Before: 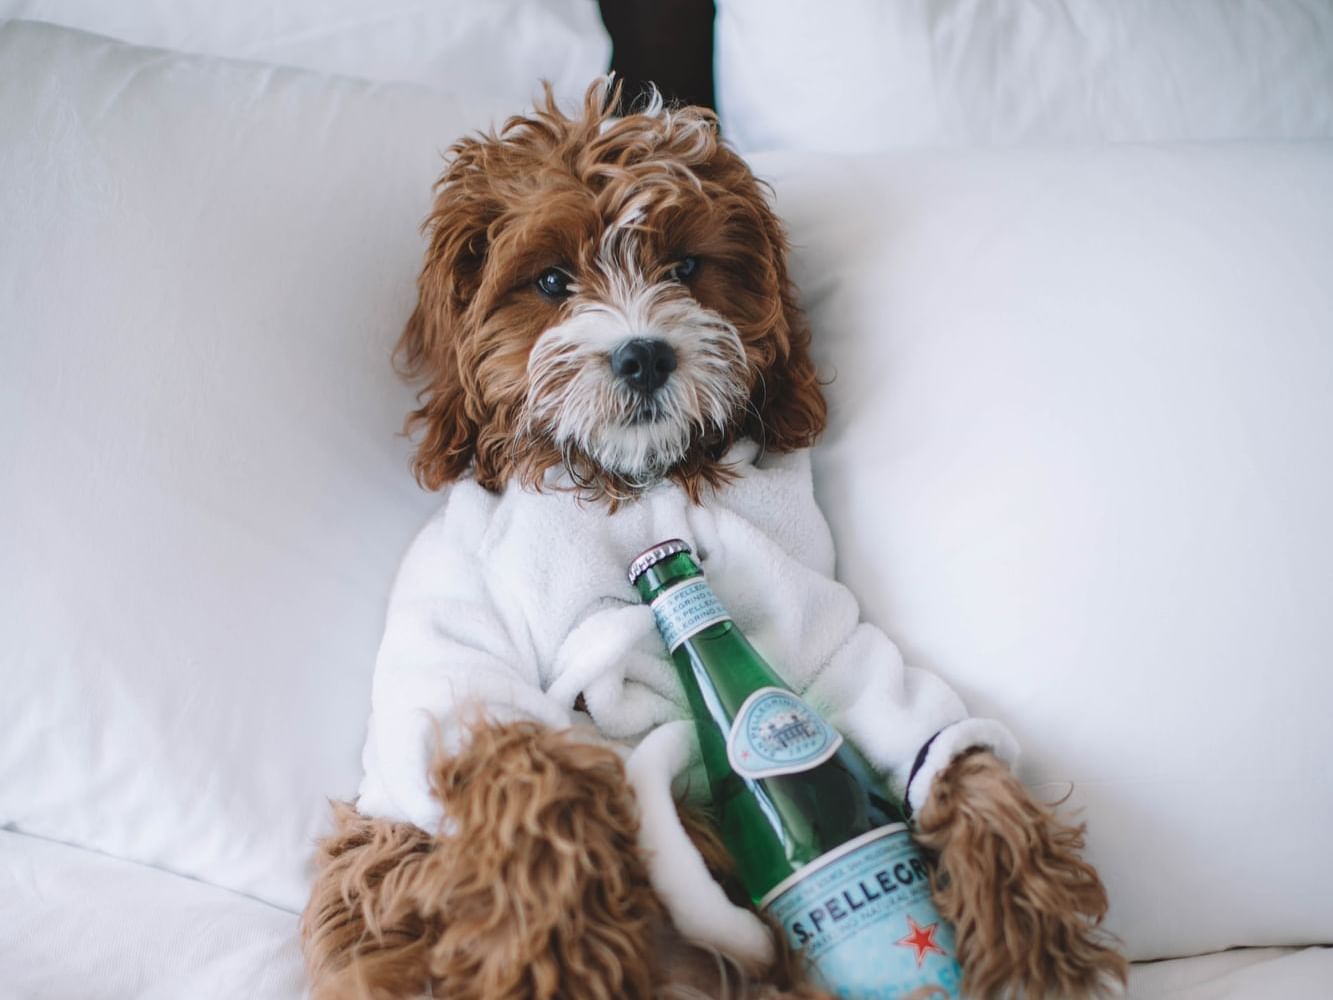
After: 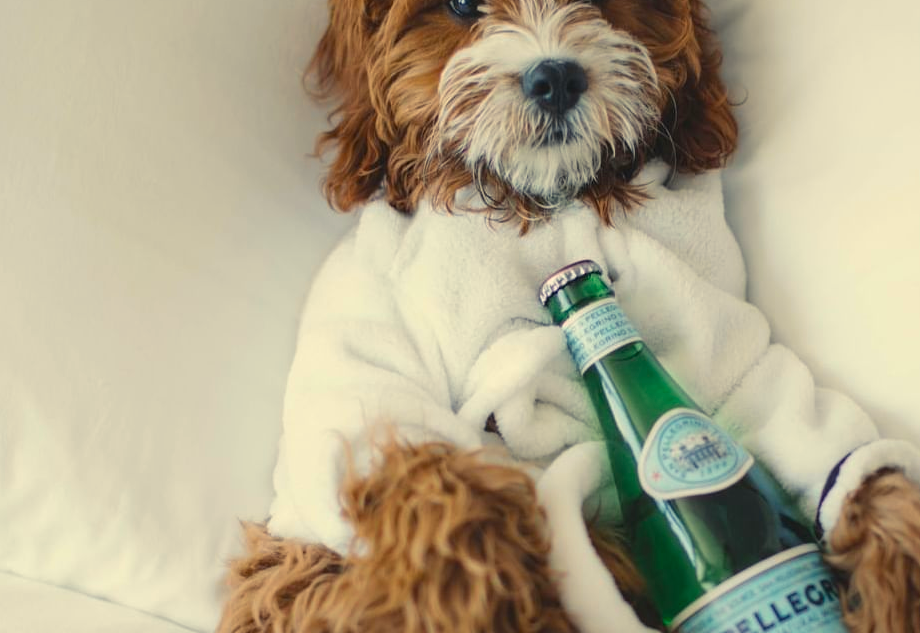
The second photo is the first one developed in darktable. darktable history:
crop: left 6.695%, top 27.903%, right 24.265%, bottom 8.717%
color balance rgb: highlights gain › chroma 8.019%, highlights gain › hue 86°, perceptual saturation grading › global saturation 19.935%, global vibrance 15.098%
